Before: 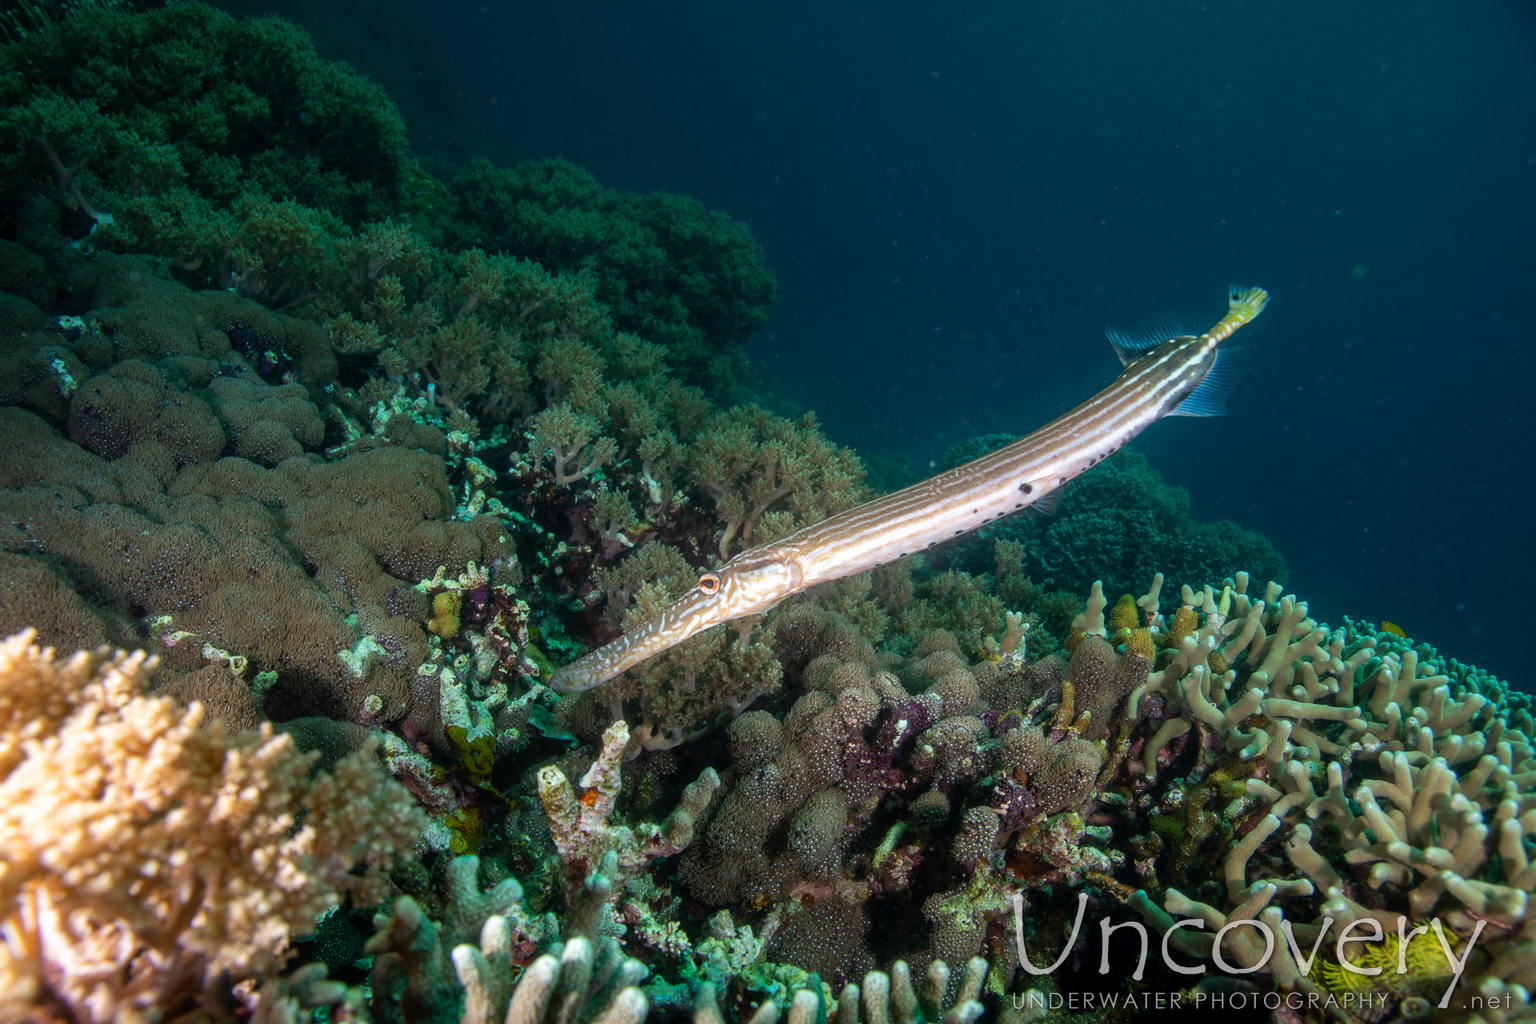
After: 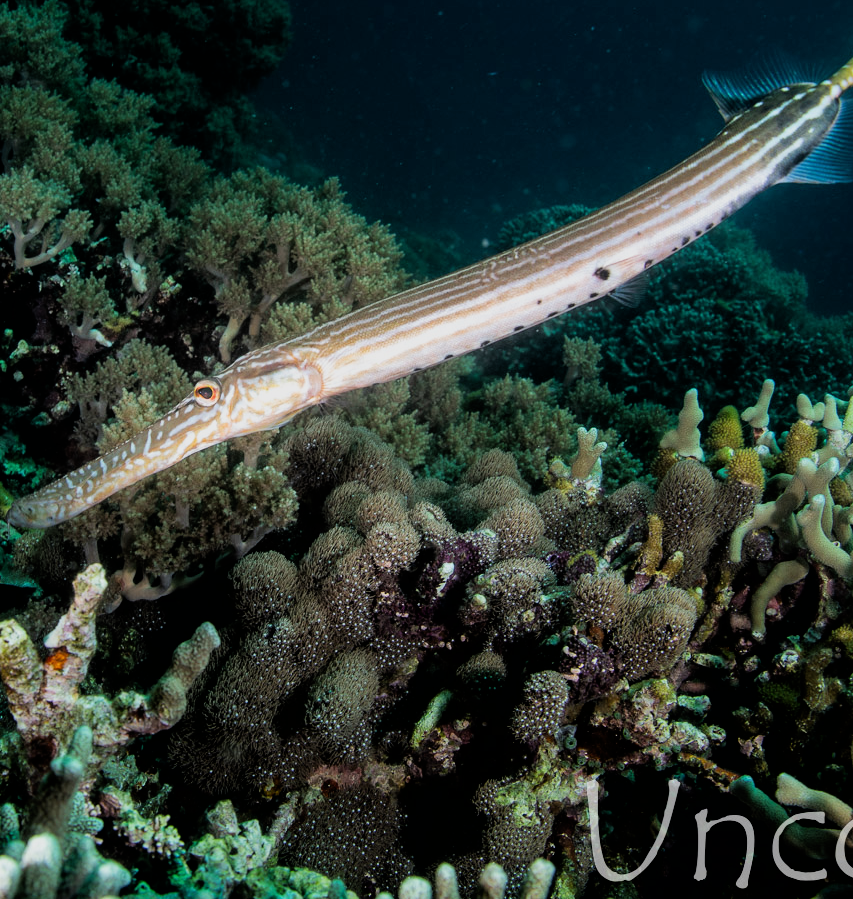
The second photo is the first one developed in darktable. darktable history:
filmic rgb: black relative exposure -5.13 EV, white relative exposure 3.54 EV, threshold 3.04 EV, hardness 3.19, contrast 1.203, highlights saturation mix -49.68%, enable highlight reconstruction true
crop: left 35.453%, top 26.336%, right 20.119%, bottom 3.364%
